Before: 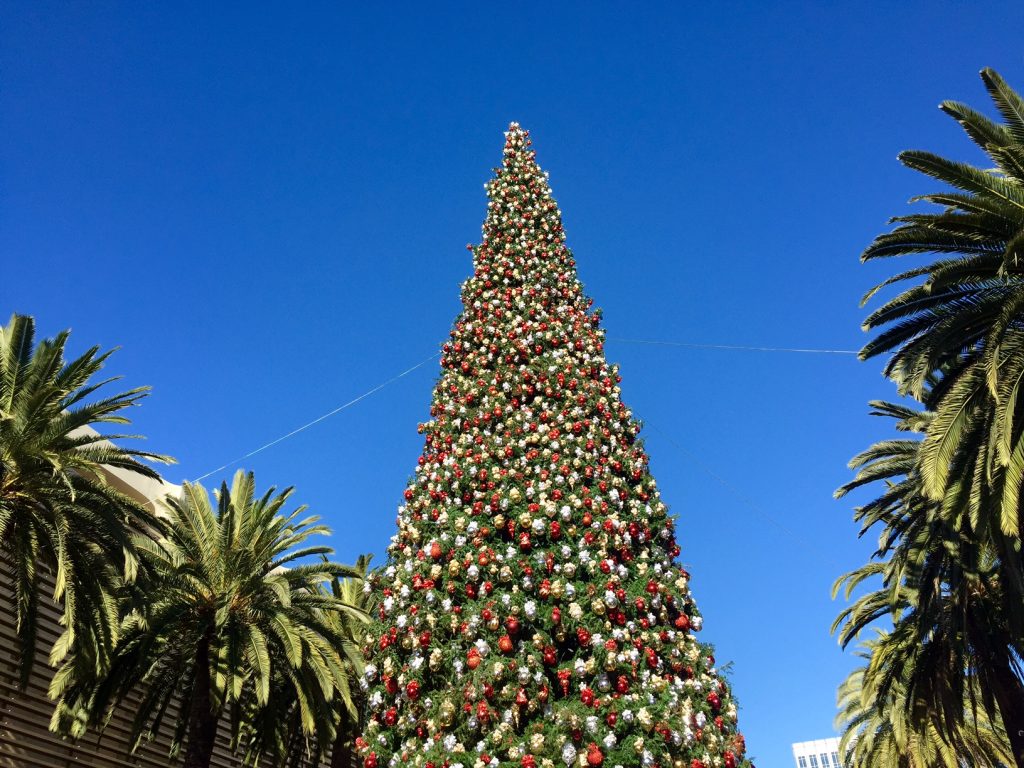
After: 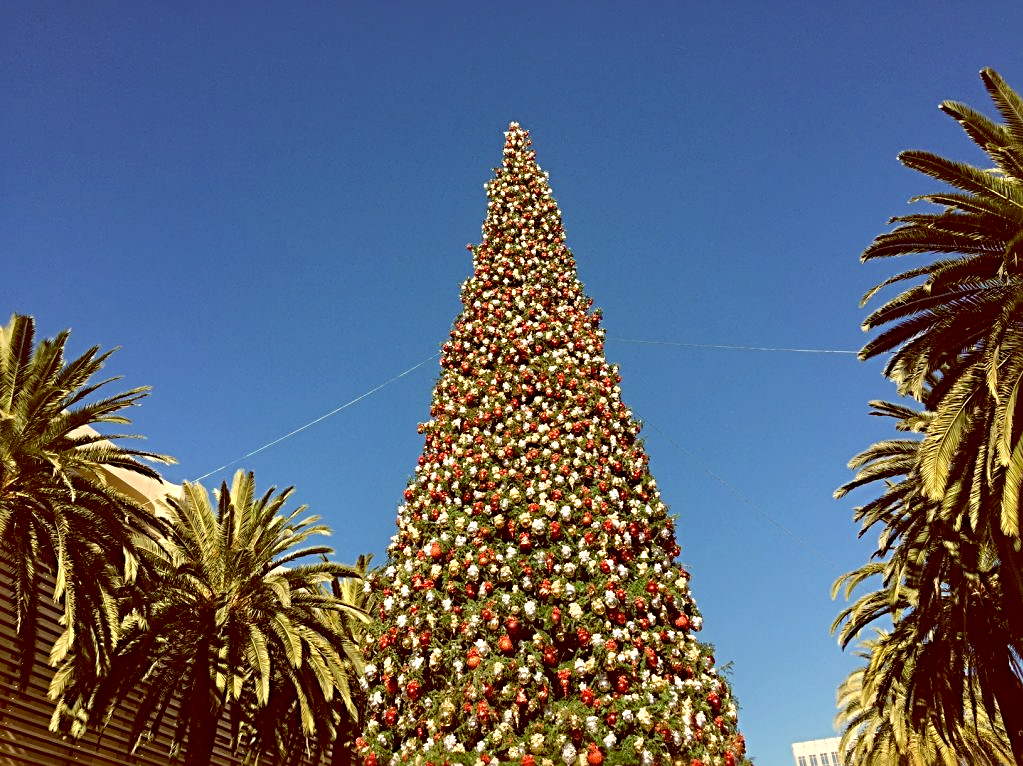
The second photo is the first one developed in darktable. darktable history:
sharpen: radius 4
color balance: lift [1, 1.011, 0.999, 0.989], gamma [1.109, 1.045, 1.039, 0.955], gain [0.917, 0.936, 0.952, 1.064], contrast 2.32%, contrast fulcrum 19%, output saturation 101%
white balance: red 1.123, blue 0.83
crop: top 0.05%, bottom 0.098%
